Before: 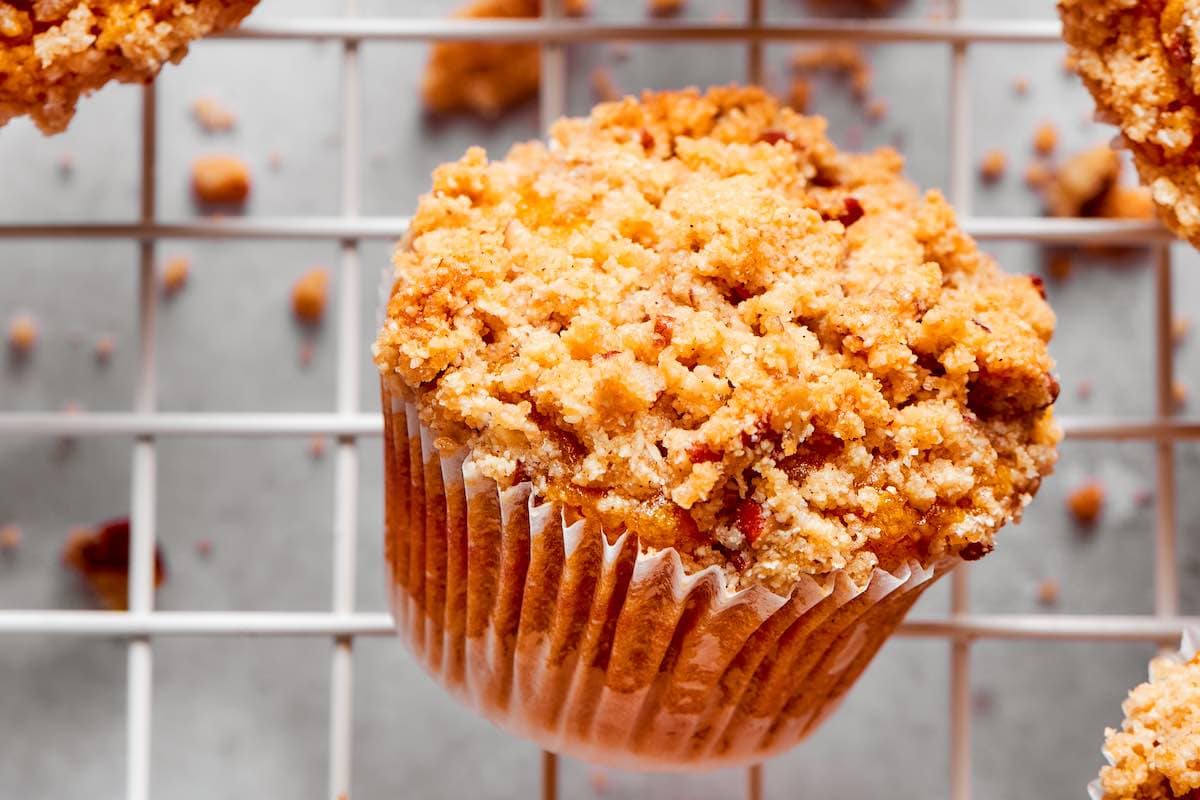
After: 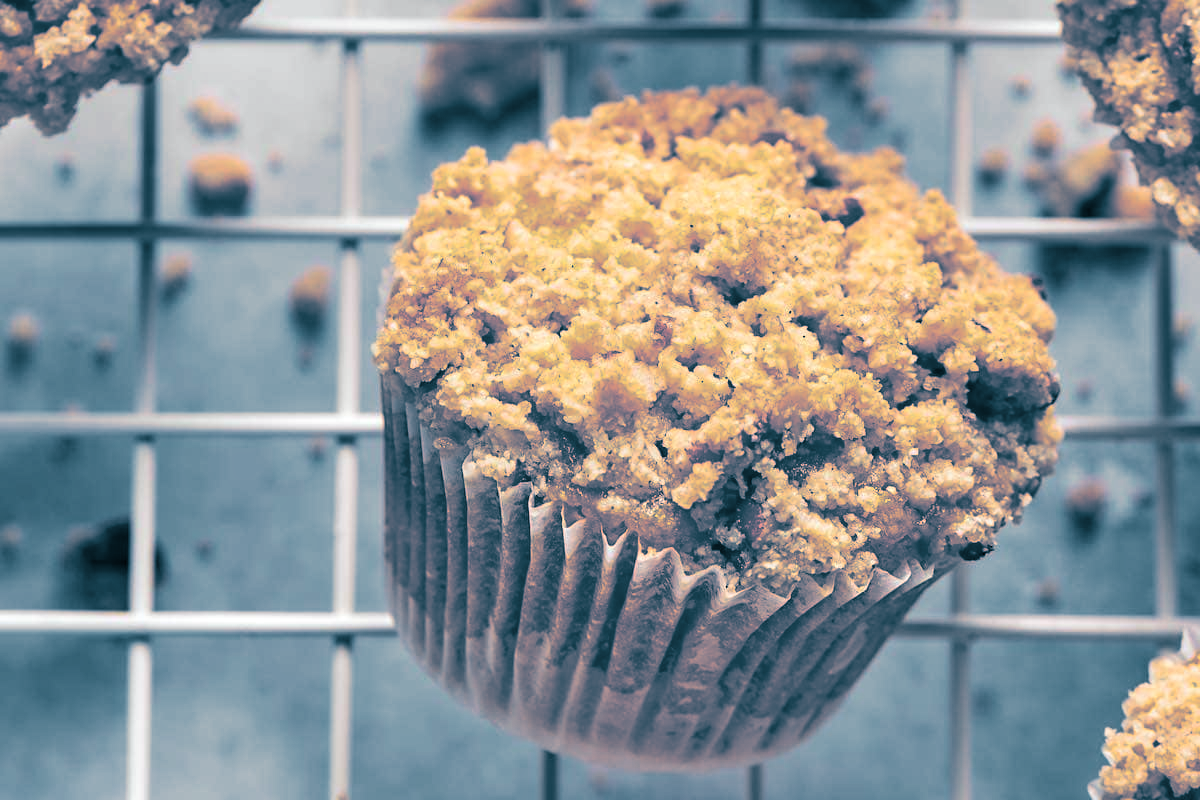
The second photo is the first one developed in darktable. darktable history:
split-toning: shadows › hue 212.4°, balance -70
haze removal: strength 0.29, distance 0.25, compatibility mode true, adaptive false
